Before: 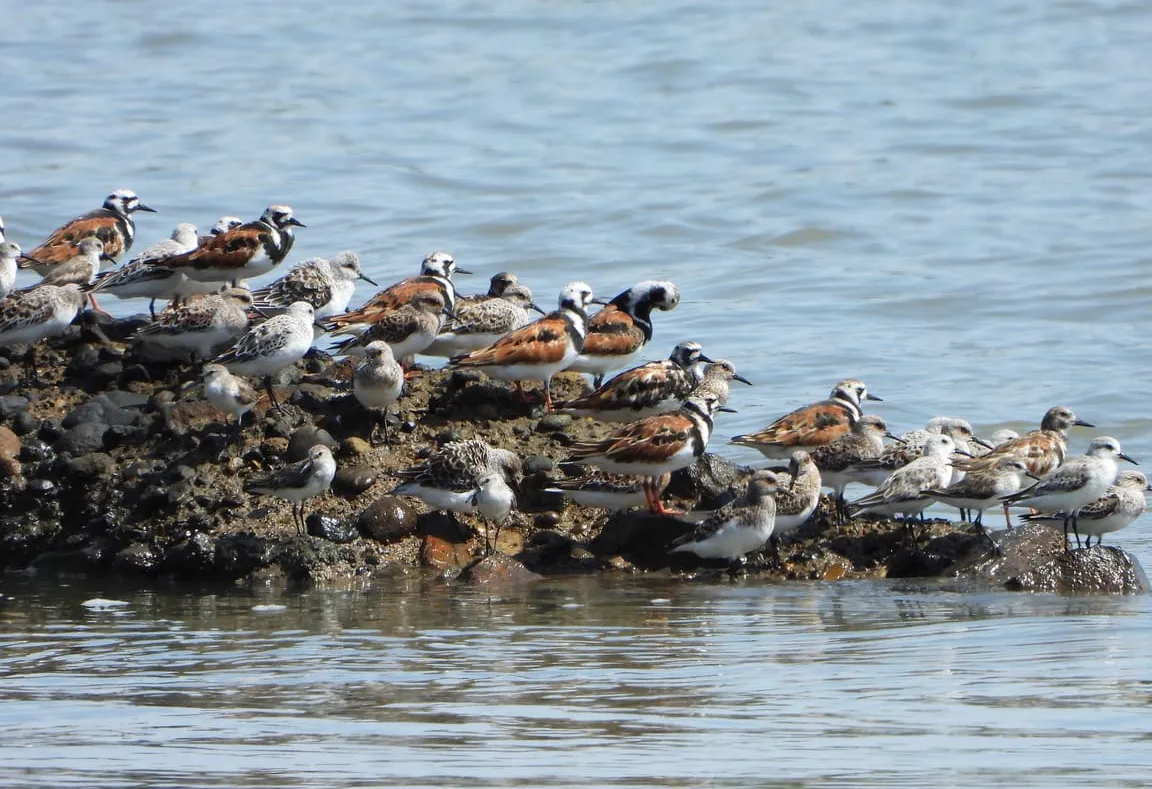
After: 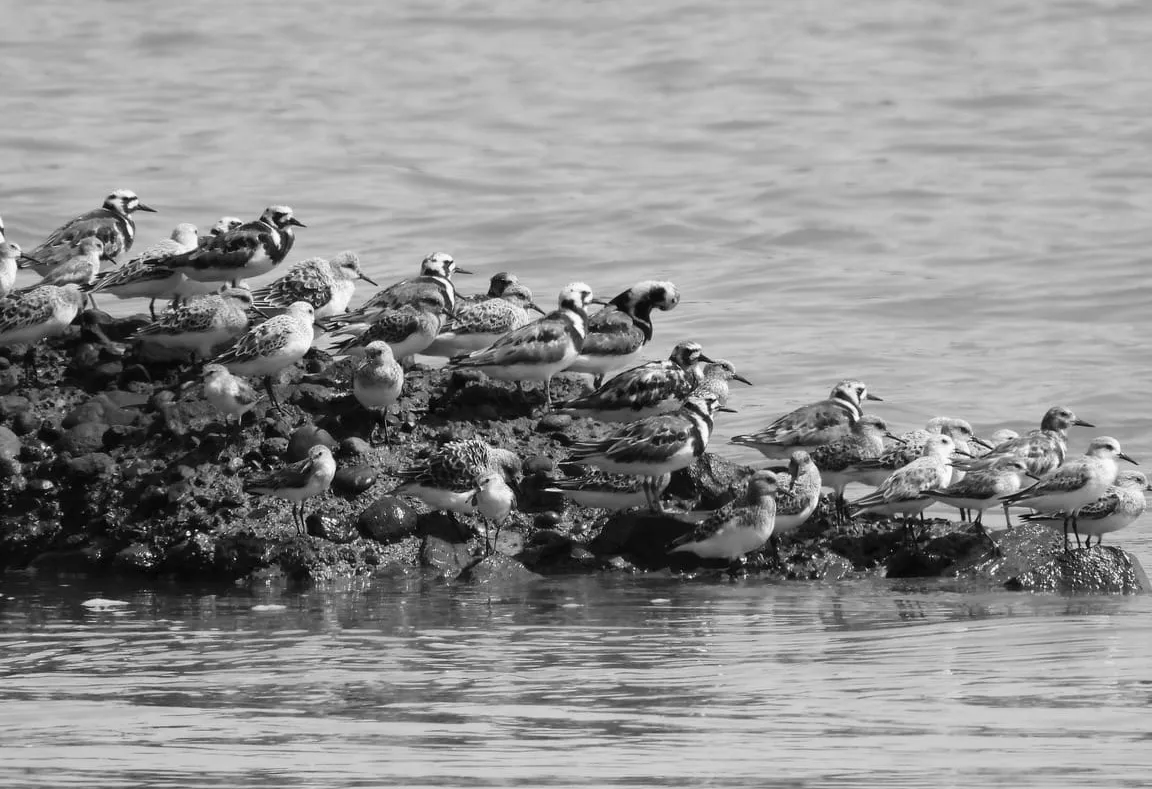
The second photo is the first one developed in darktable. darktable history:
monochrome: a -6.99, b 35.61, size 1.4
color balance rgb: perceptual saturation grading › global saturation 20%, global vibrance 10%
